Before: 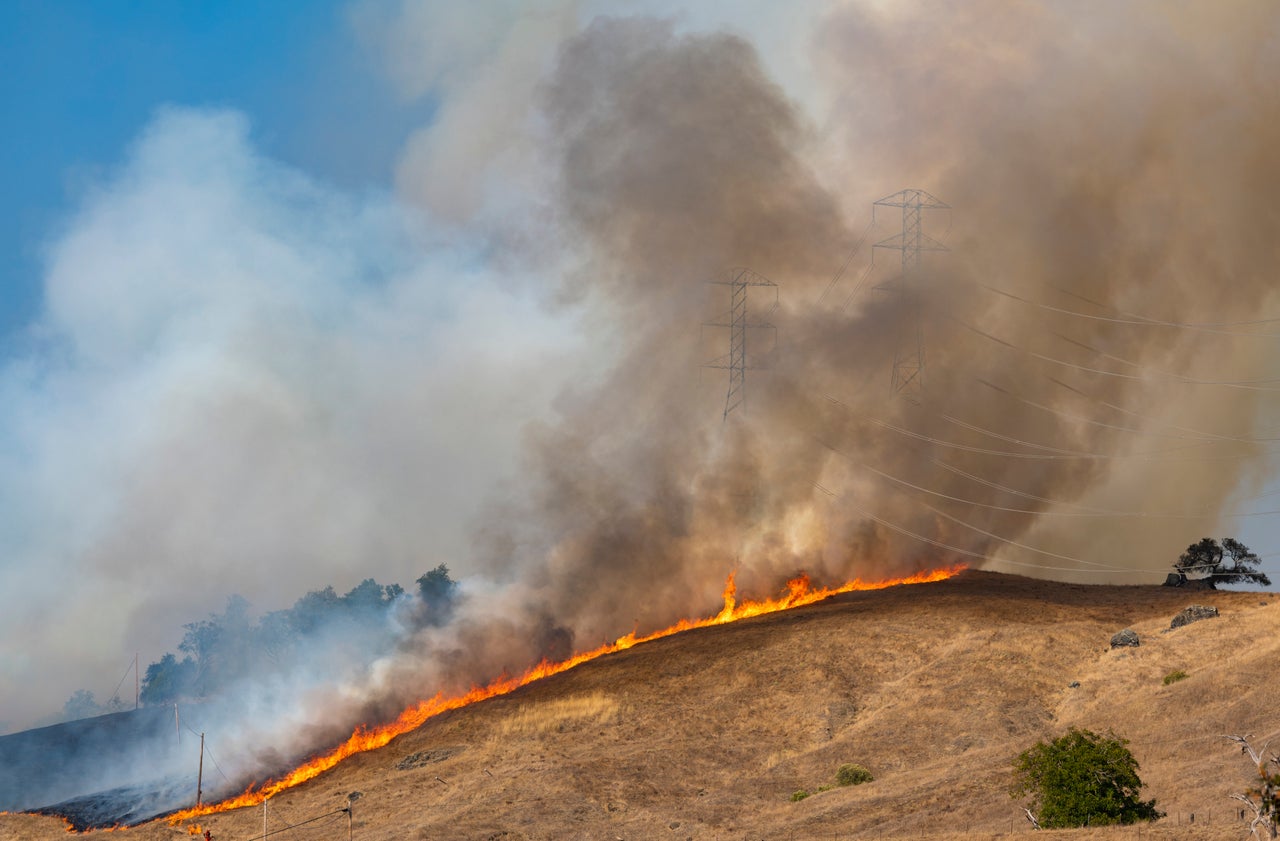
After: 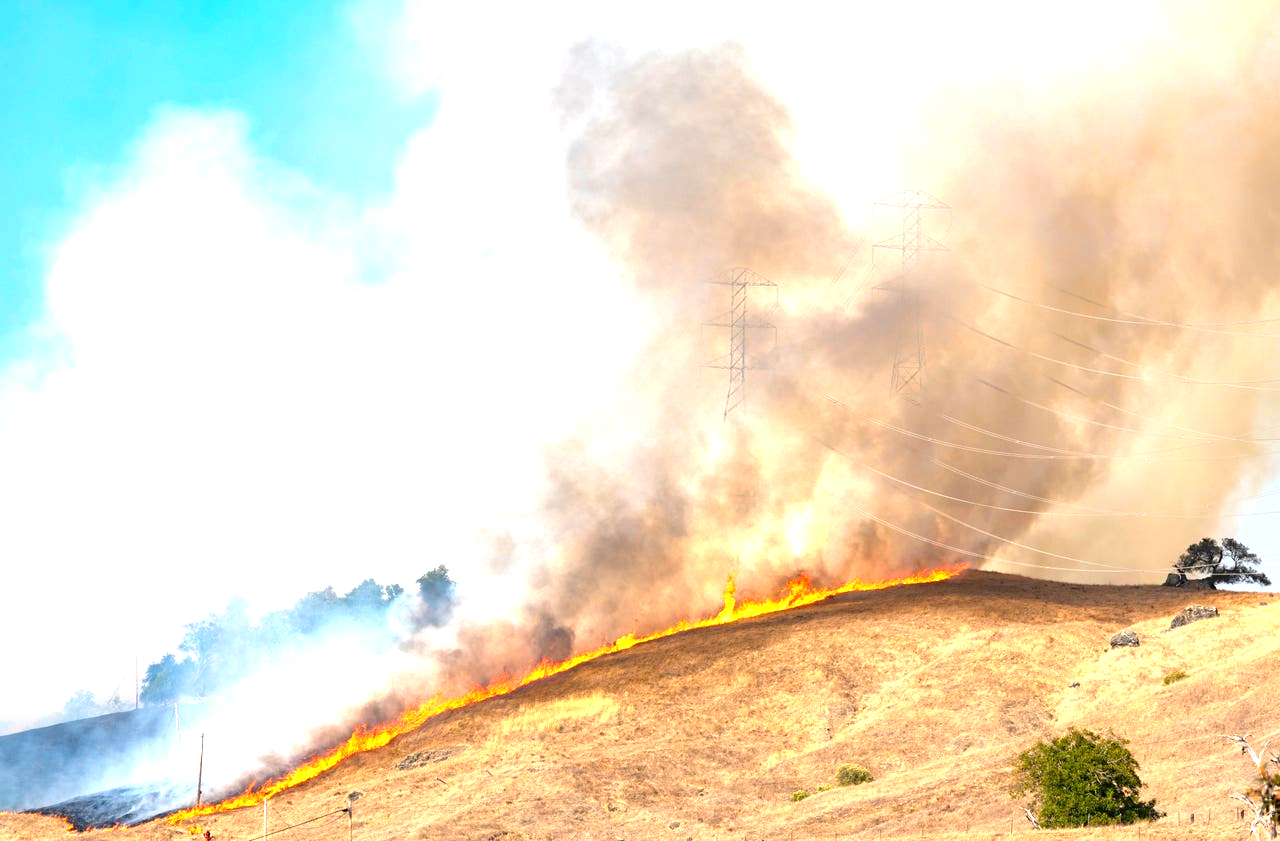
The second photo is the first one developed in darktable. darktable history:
exposure: black level correction 0.001, exposure 1.86 EV, compensate exposure bias true, compensate highlight preservation false
